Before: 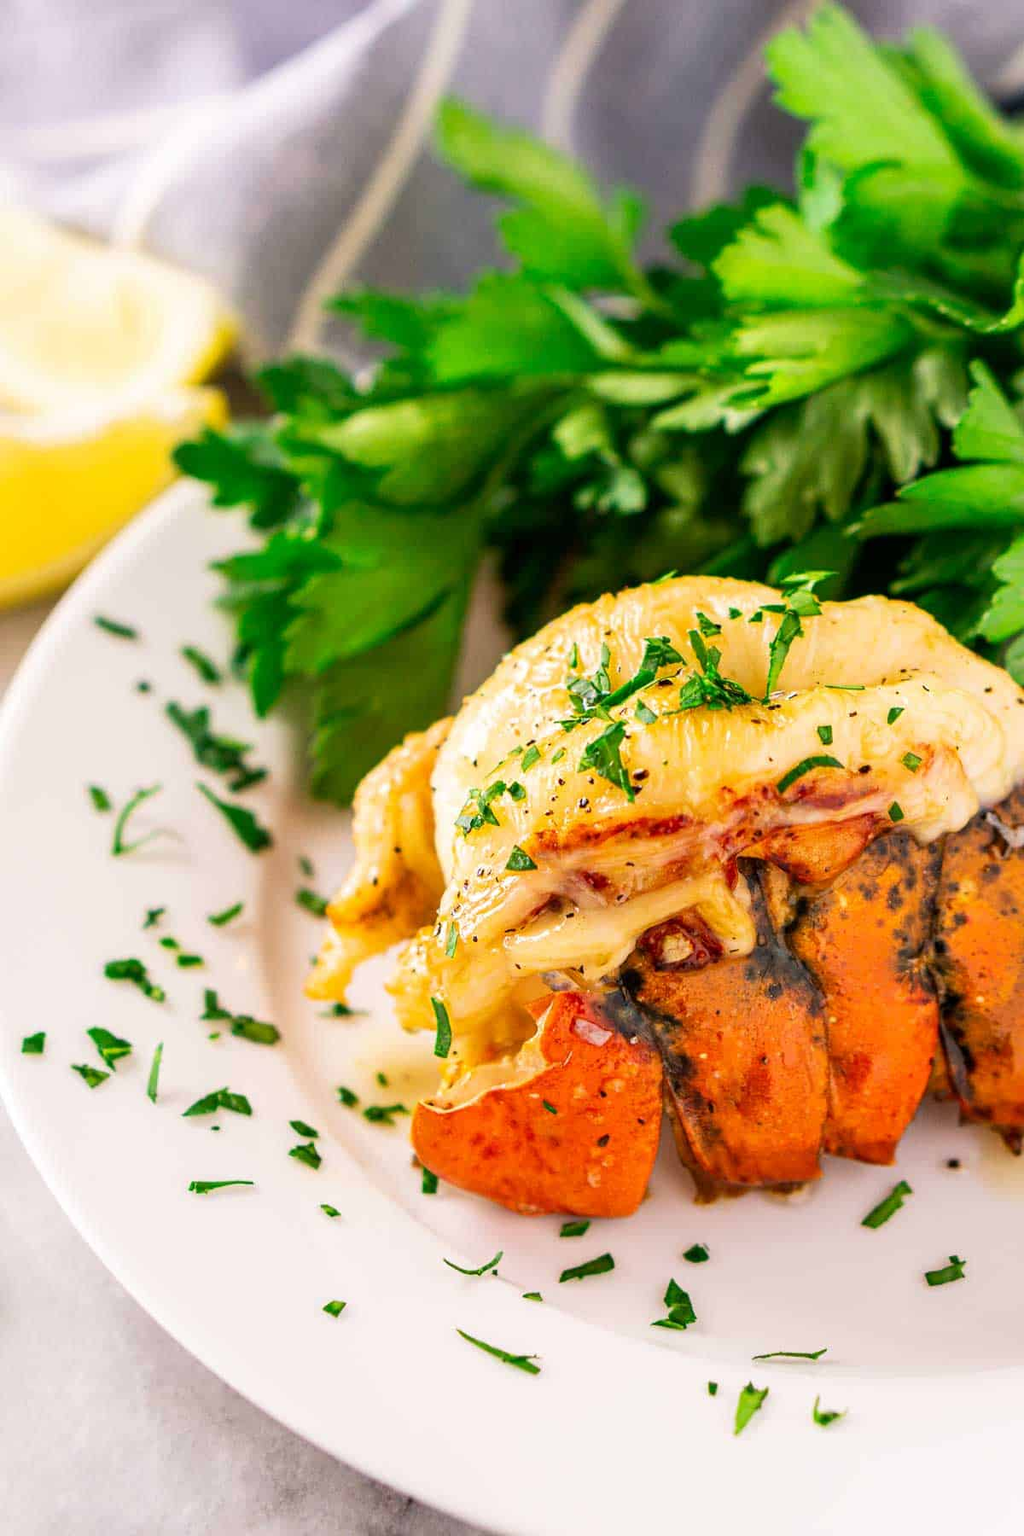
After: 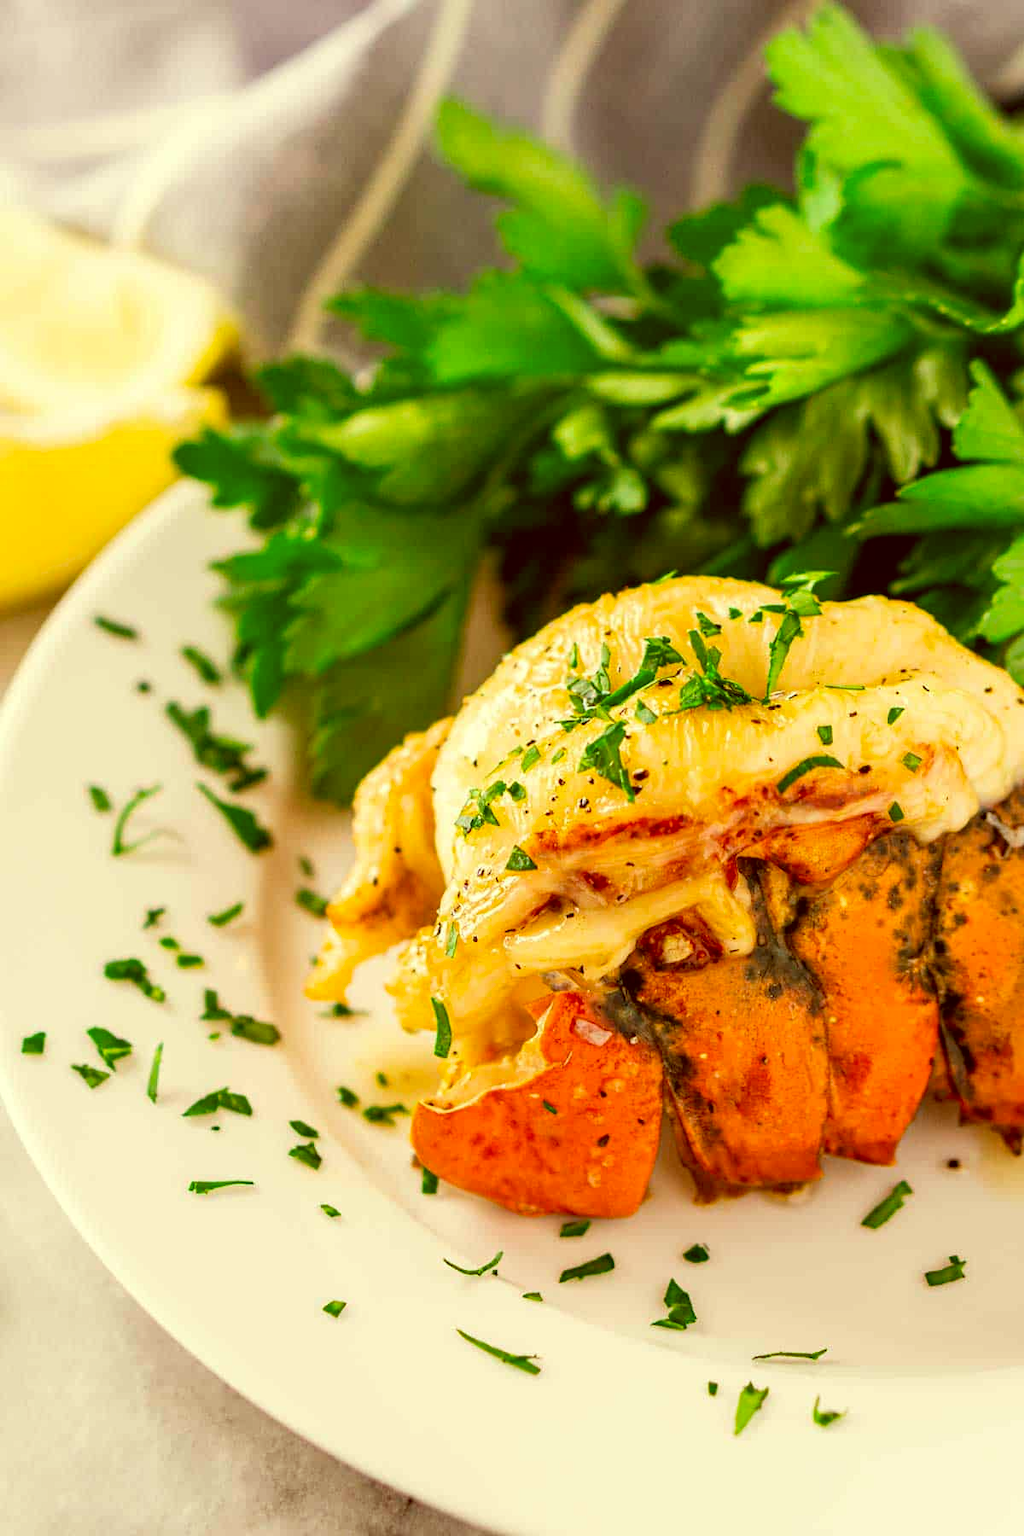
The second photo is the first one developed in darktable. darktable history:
white balance: red 1.029, blue 0.92
color correction: highlights a* -5.94, highlights b* 9.48, shadows a* 10.12, shadows b* 23.94
contrast brightness saturation: saturation -0.05
haze removal: compatibility mode true, adaptive false
